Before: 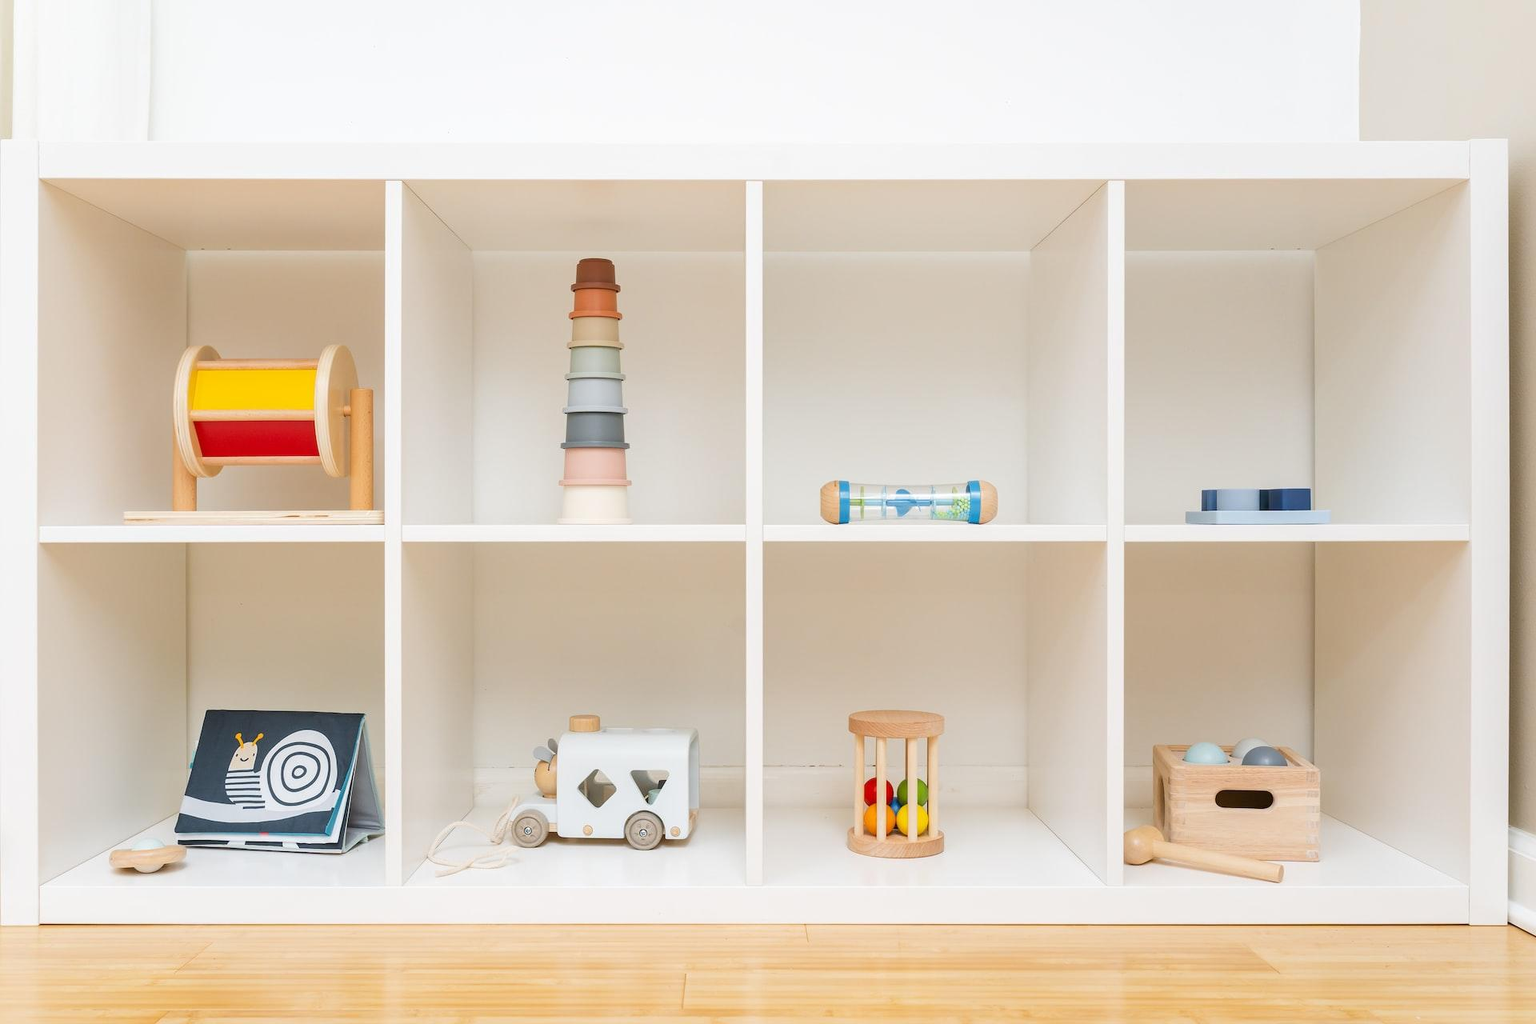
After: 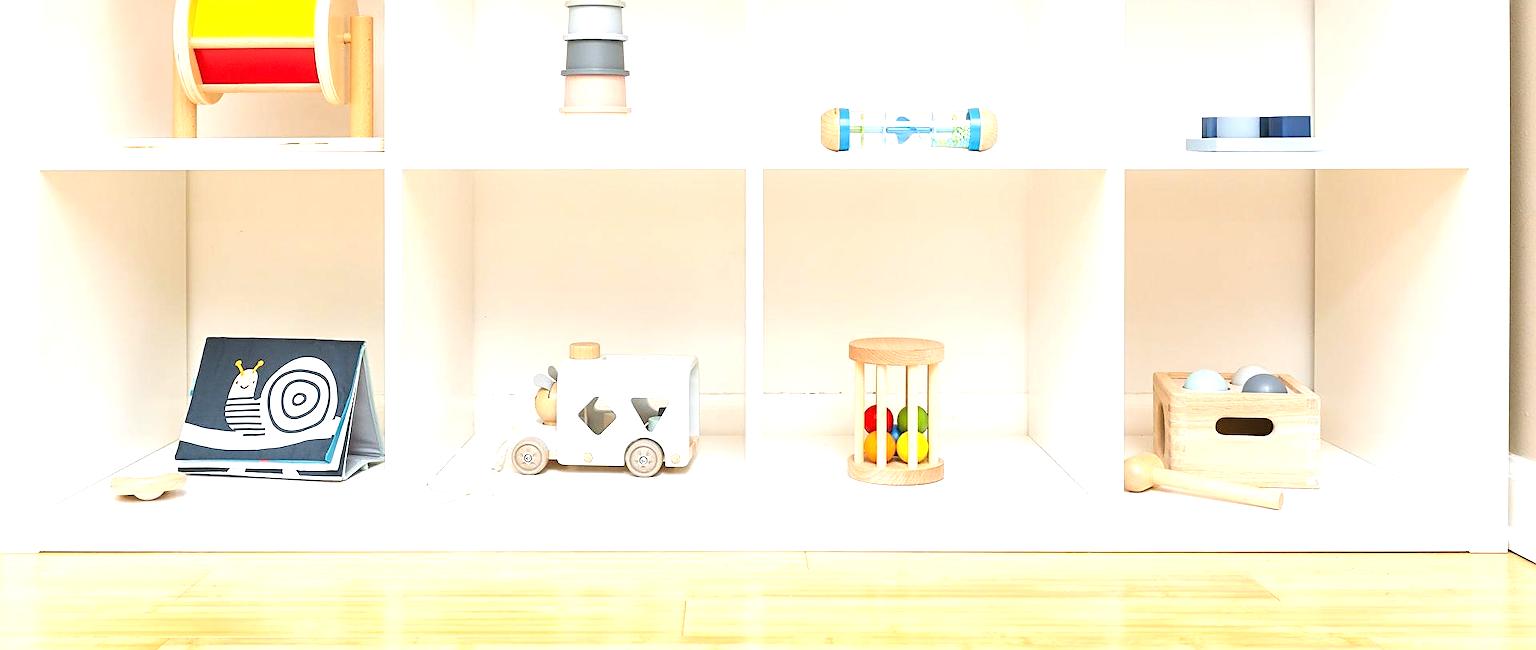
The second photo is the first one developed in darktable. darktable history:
exposure: black level correction 0, exposure 0.877 EV, compensate exposure bias true, compensate highlight preservation false
crop and rotate: top 36.435%
sharpen: on, module defaults
